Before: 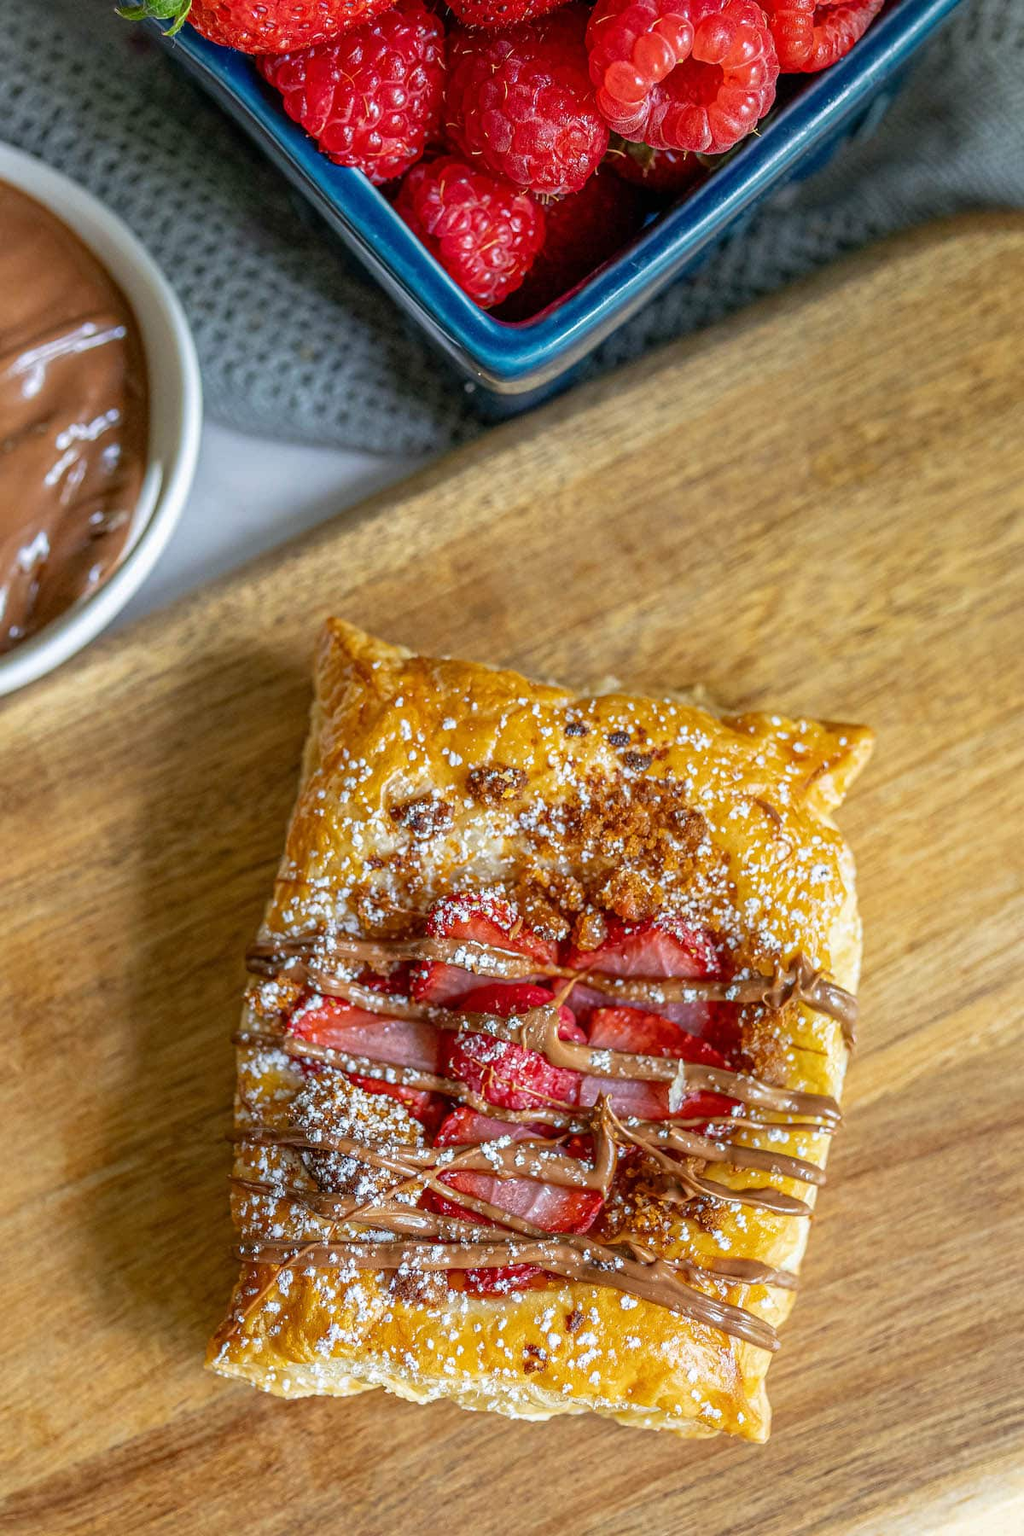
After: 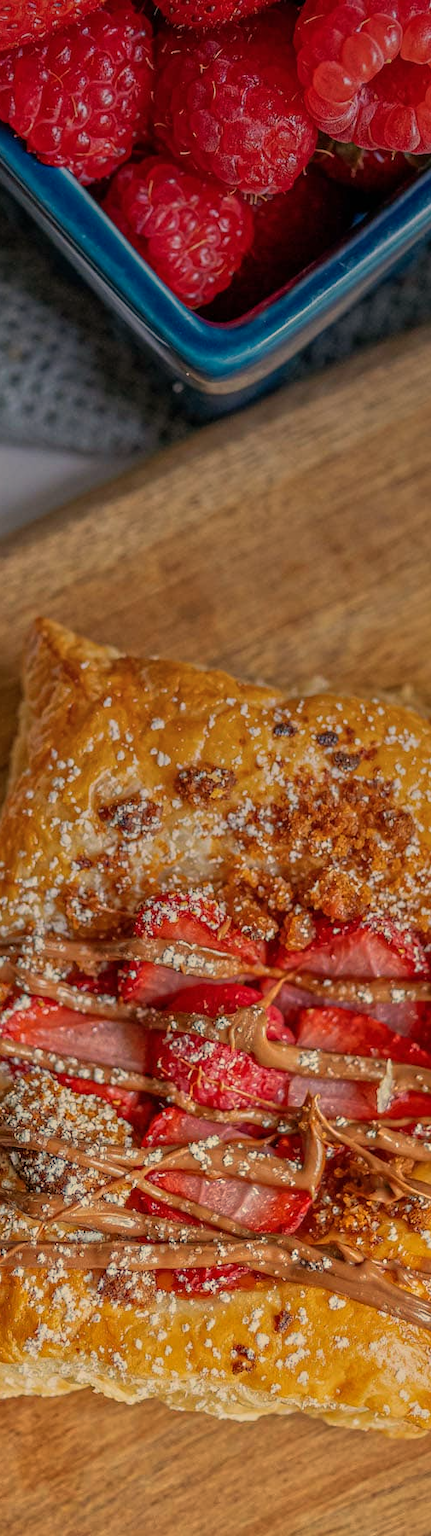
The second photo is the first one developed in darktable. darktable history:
tone equalizer: -8 EV -0.002 EV, -7 EV 0.005 EV, -6 EV -0.008 EV, -5 EV 0.007 EV, -4 EV -0.042 EV, -3 EV -0.233 EV, -2 EV -0.662 EV, -1 EV -0.983 EV, +0 EV -0.969 EV, smoothing diameter 2%, edges refinement/feathering 20, mask exposure compensation -1.57 EV, filter diffusion 5
crop: left 28.583%, right 29.231%
graduated density: hue 238.83°, saturation 50%
white balance: red 1.138, green 0.996, blue 0.812
